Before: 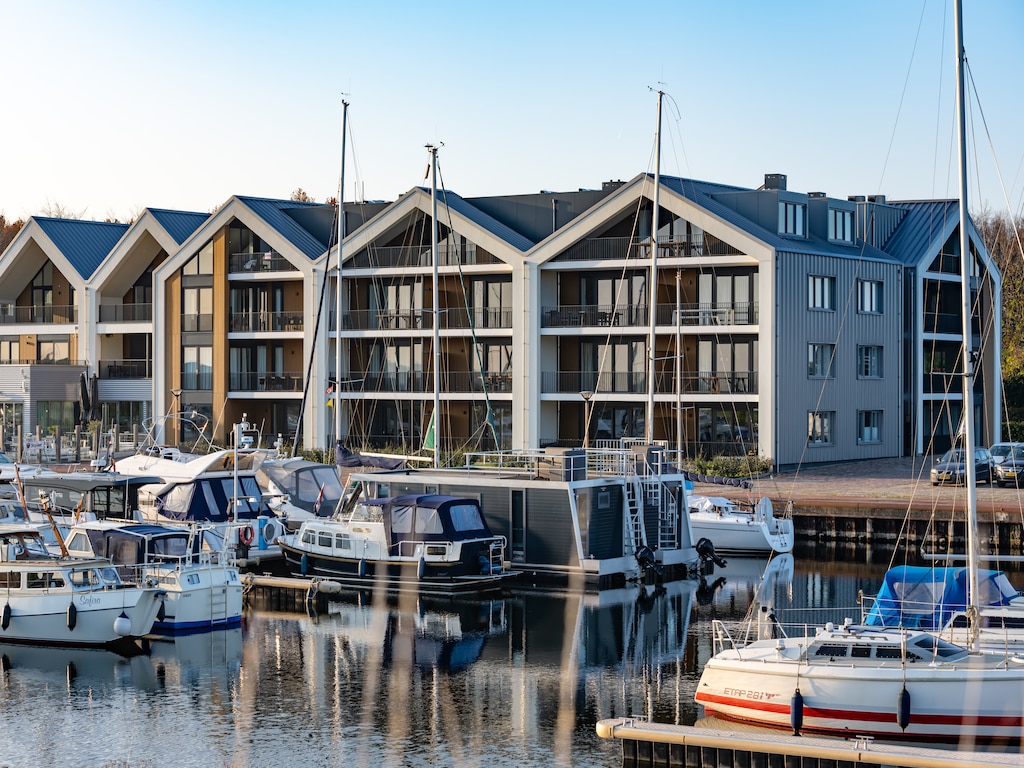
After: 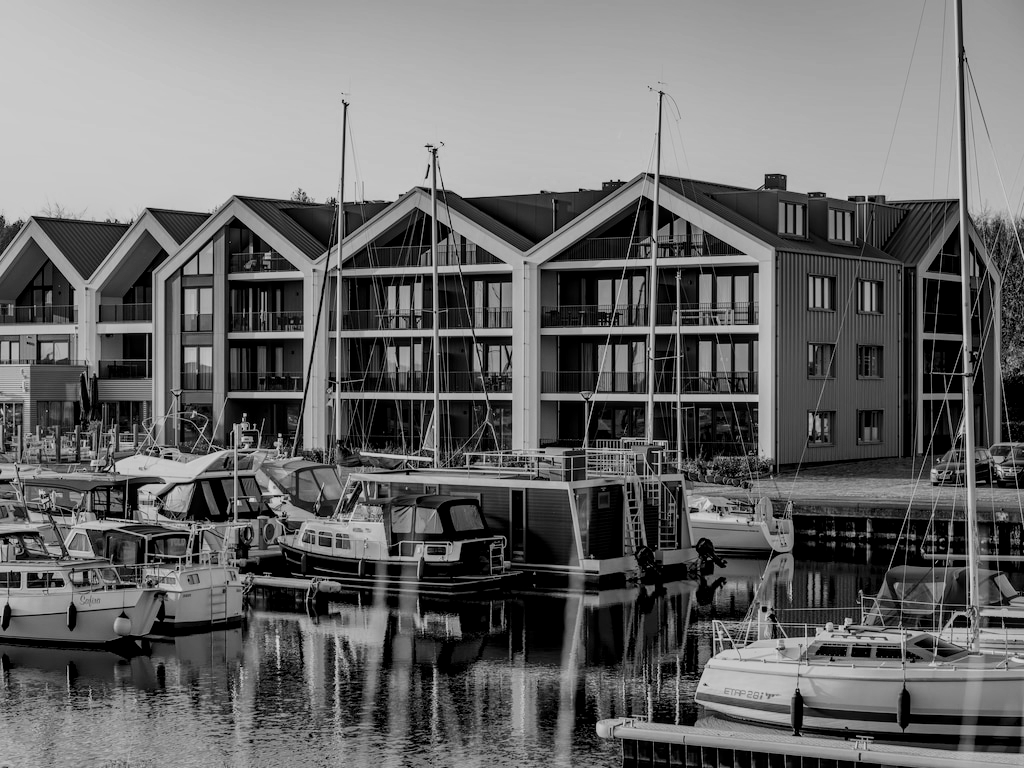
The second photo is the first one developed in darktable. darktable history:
exposure: black level correction 0, exposure 1.2 EV, compensate exposure bias true, compensate highlight preservation false
contrast brightness saturation: contrast -0.03, brightness -0.59, saturation -1
local contrast: on, module defaults
filmic rgb: black relative exposure -6.82 EV, white relative exposure 5.89 EV, hardness 2.71
